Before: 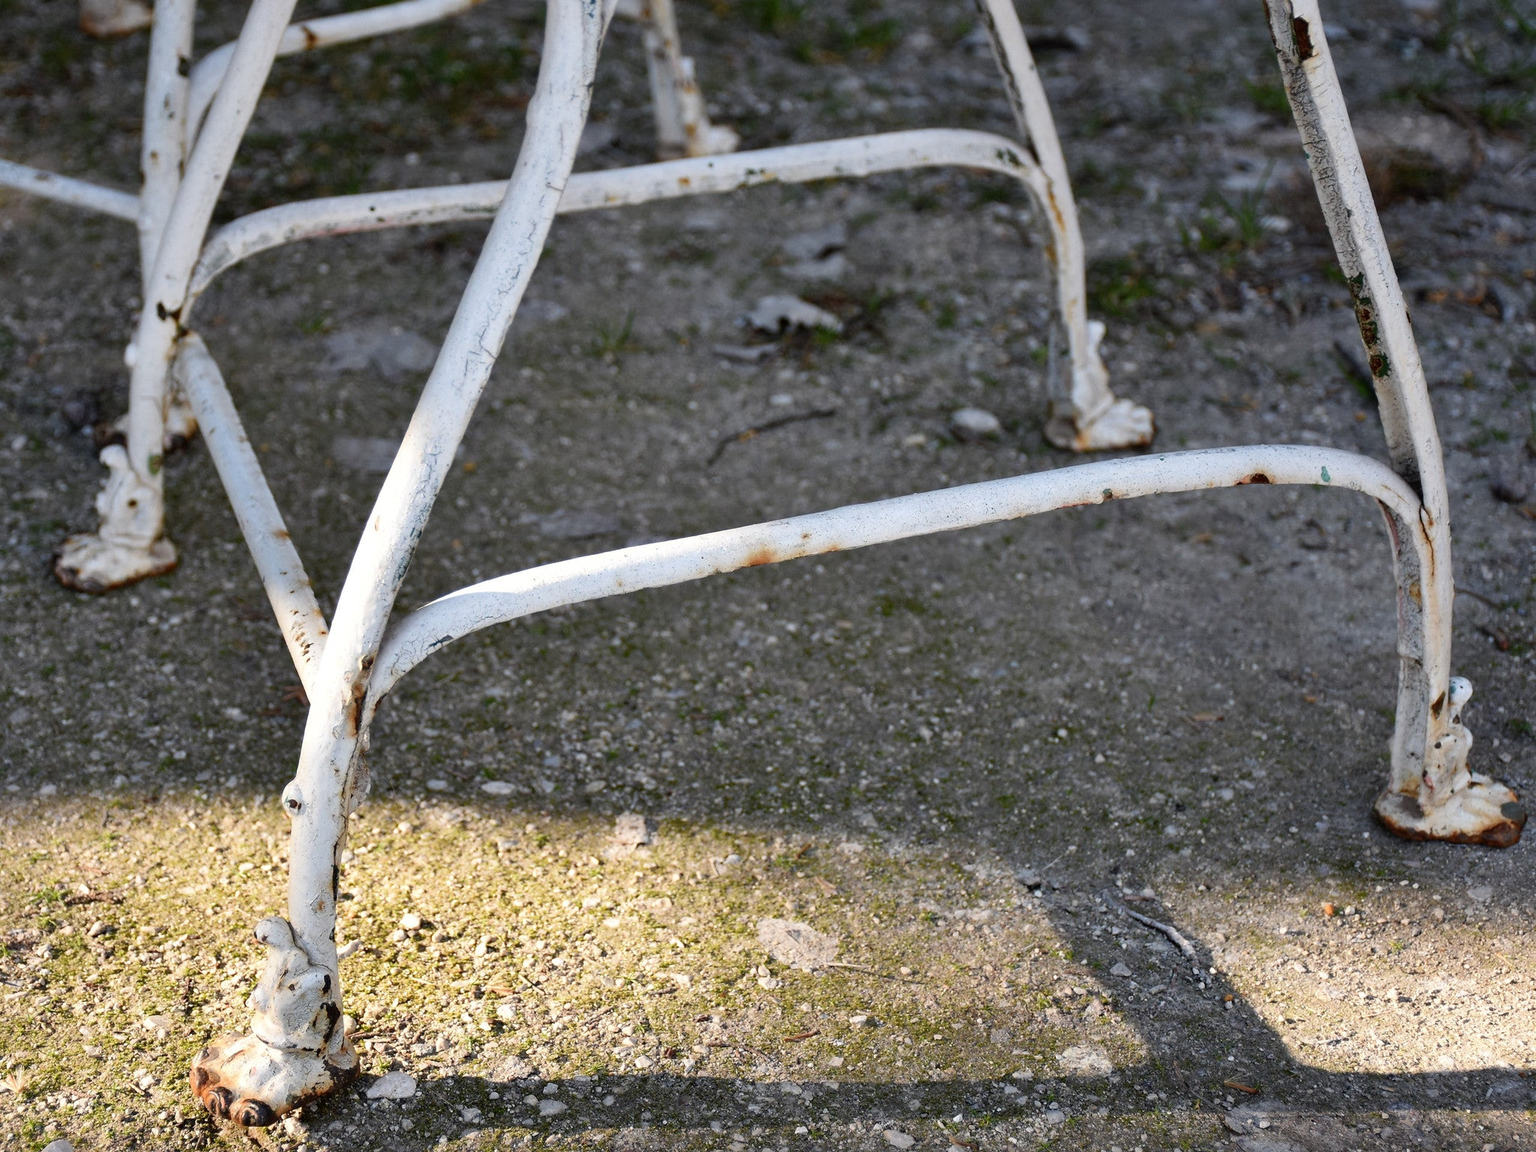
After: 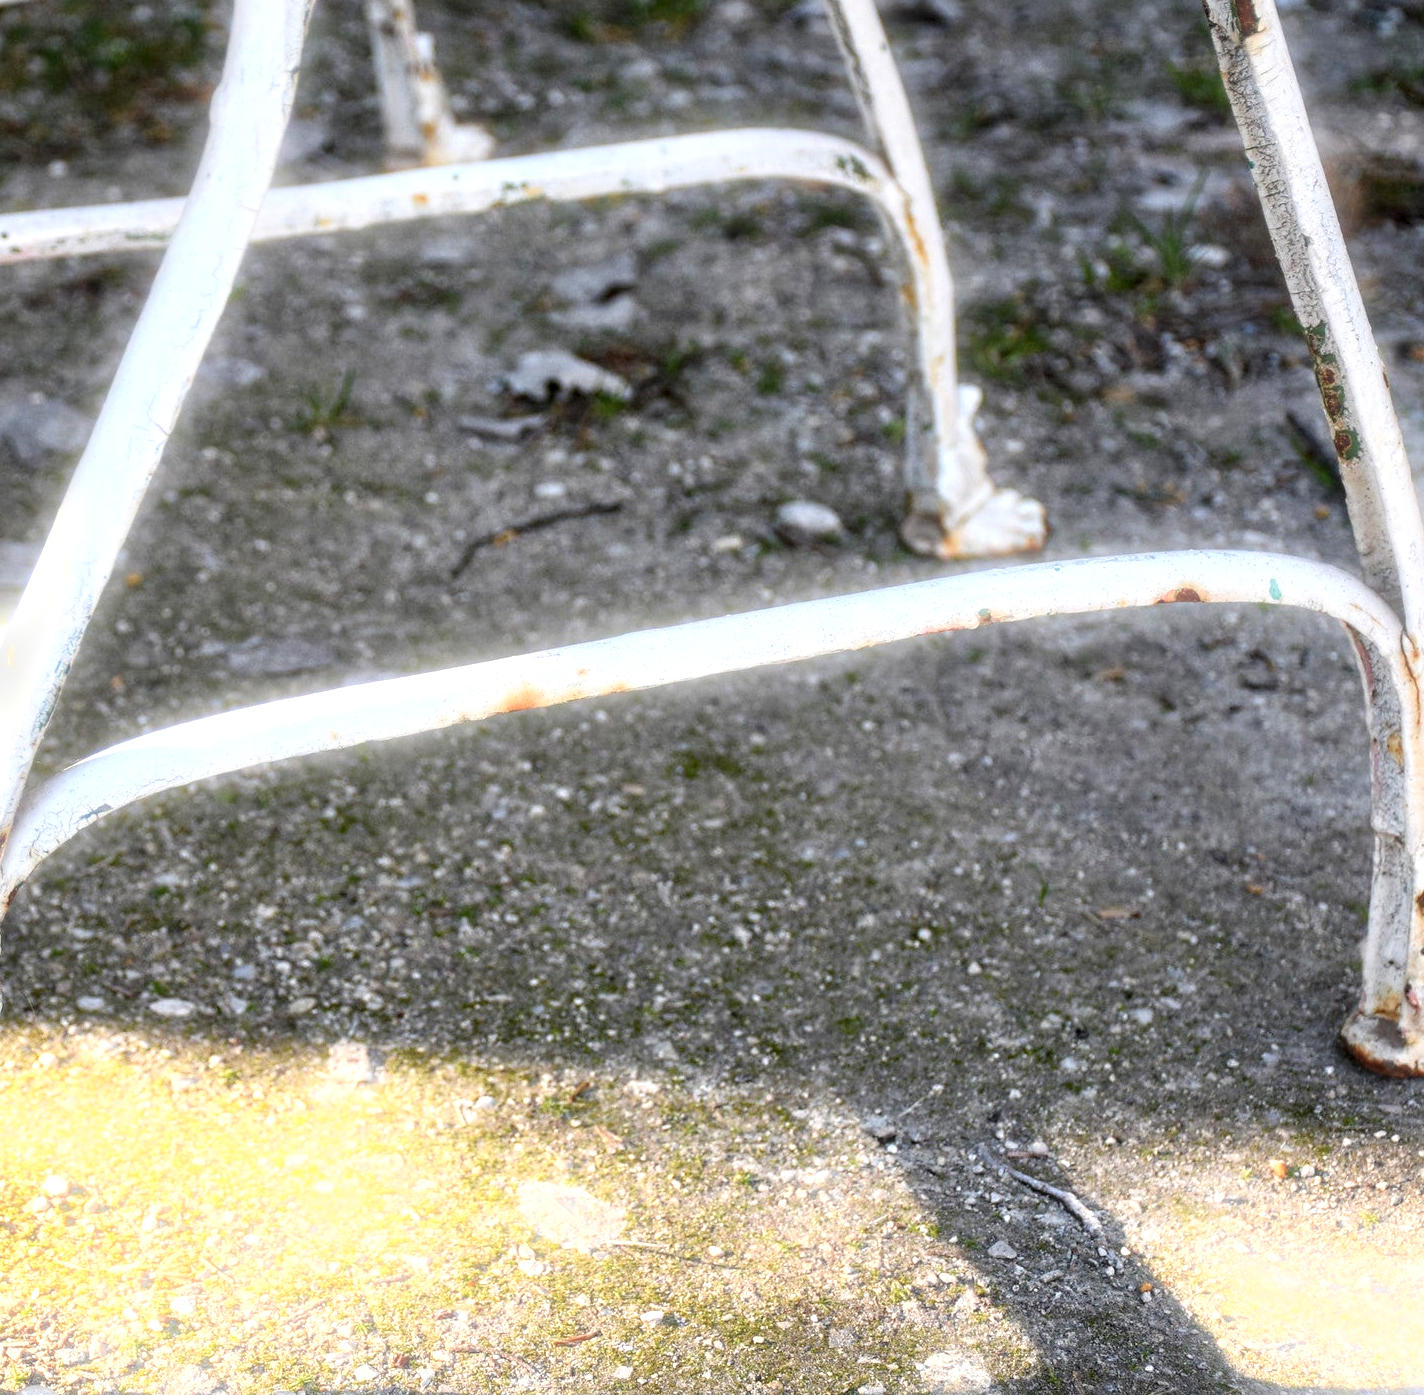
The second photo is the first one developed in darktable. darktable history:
exposure: black level correction 0, exposure 0.7 EV, compensate exposure bias true, compensate highlight preservation false
local contrast: detail 130%
crop and rotate: left 24.034%, top 2.838%, right 6.406%, bottom 6.299%
bloom: size 5%, threshold 95%, strength 15%
